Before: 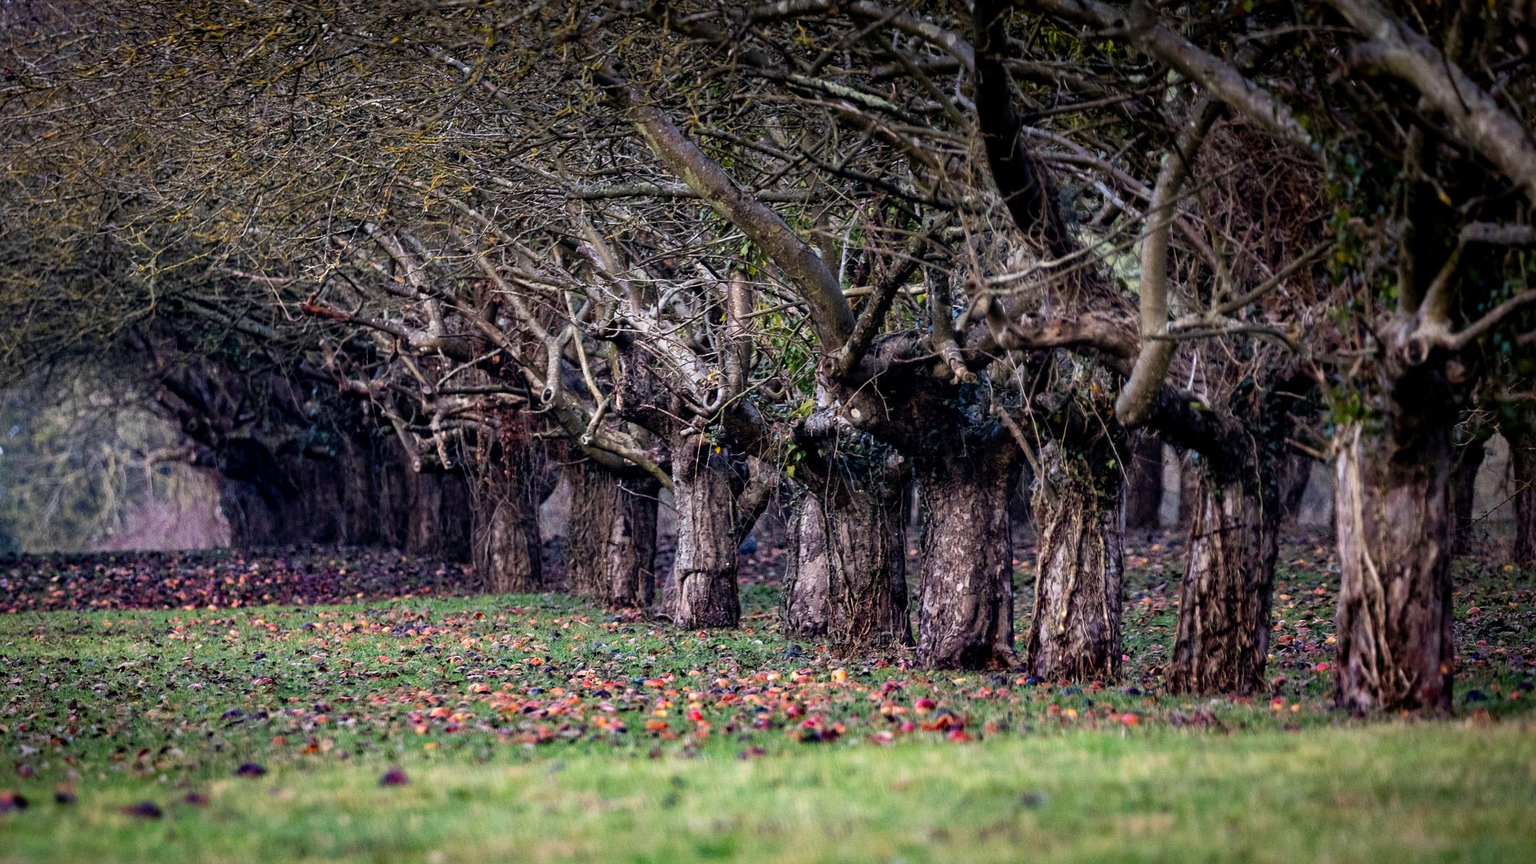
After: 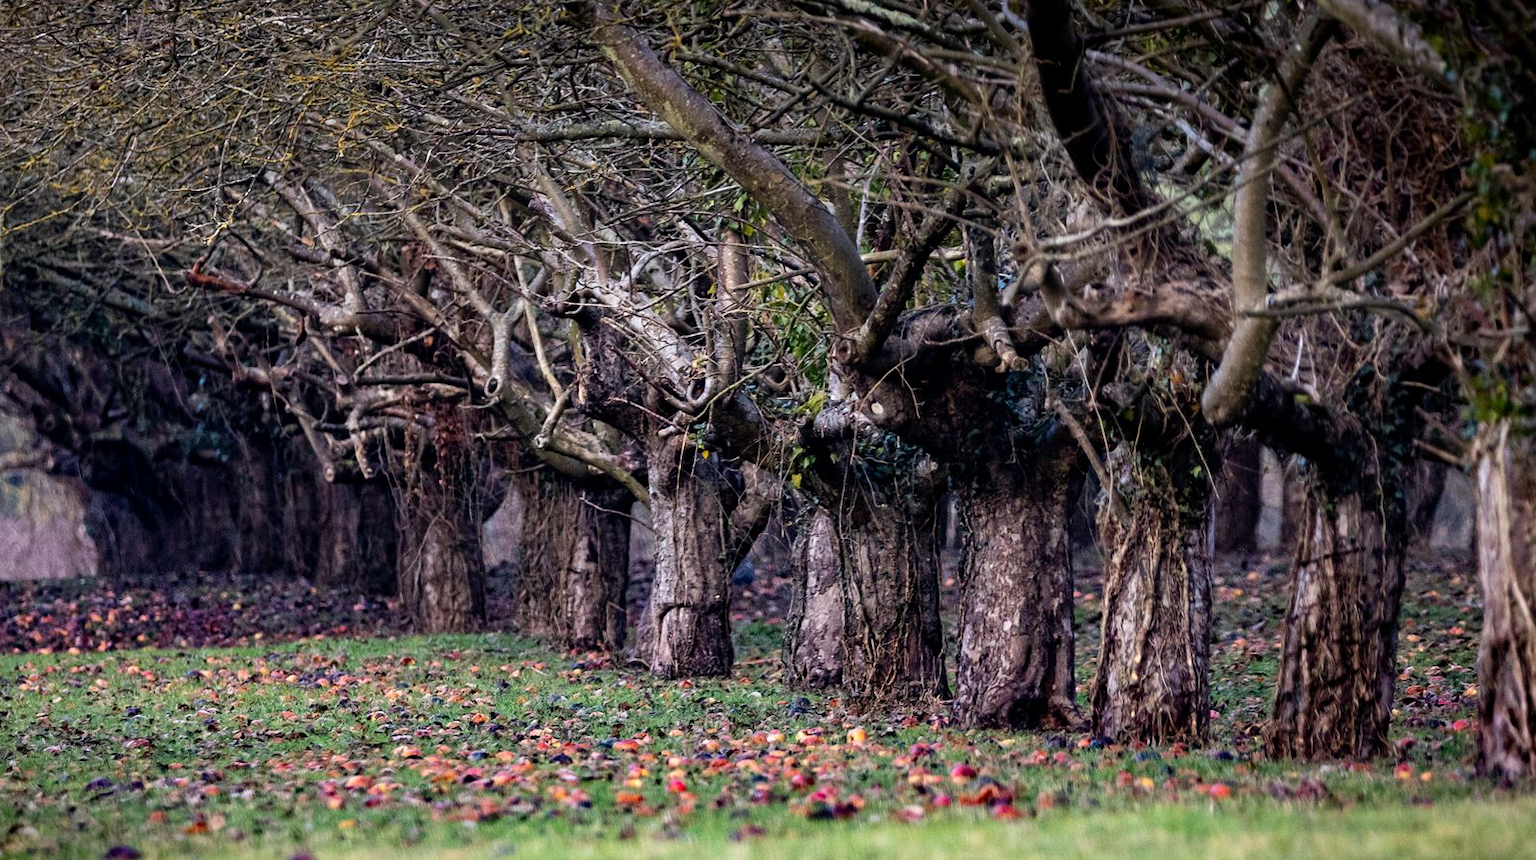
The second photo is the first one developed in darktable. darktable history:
crop and rotate: left 9.967%, top 9.989%, right 9.912%, bottom 10.255%
